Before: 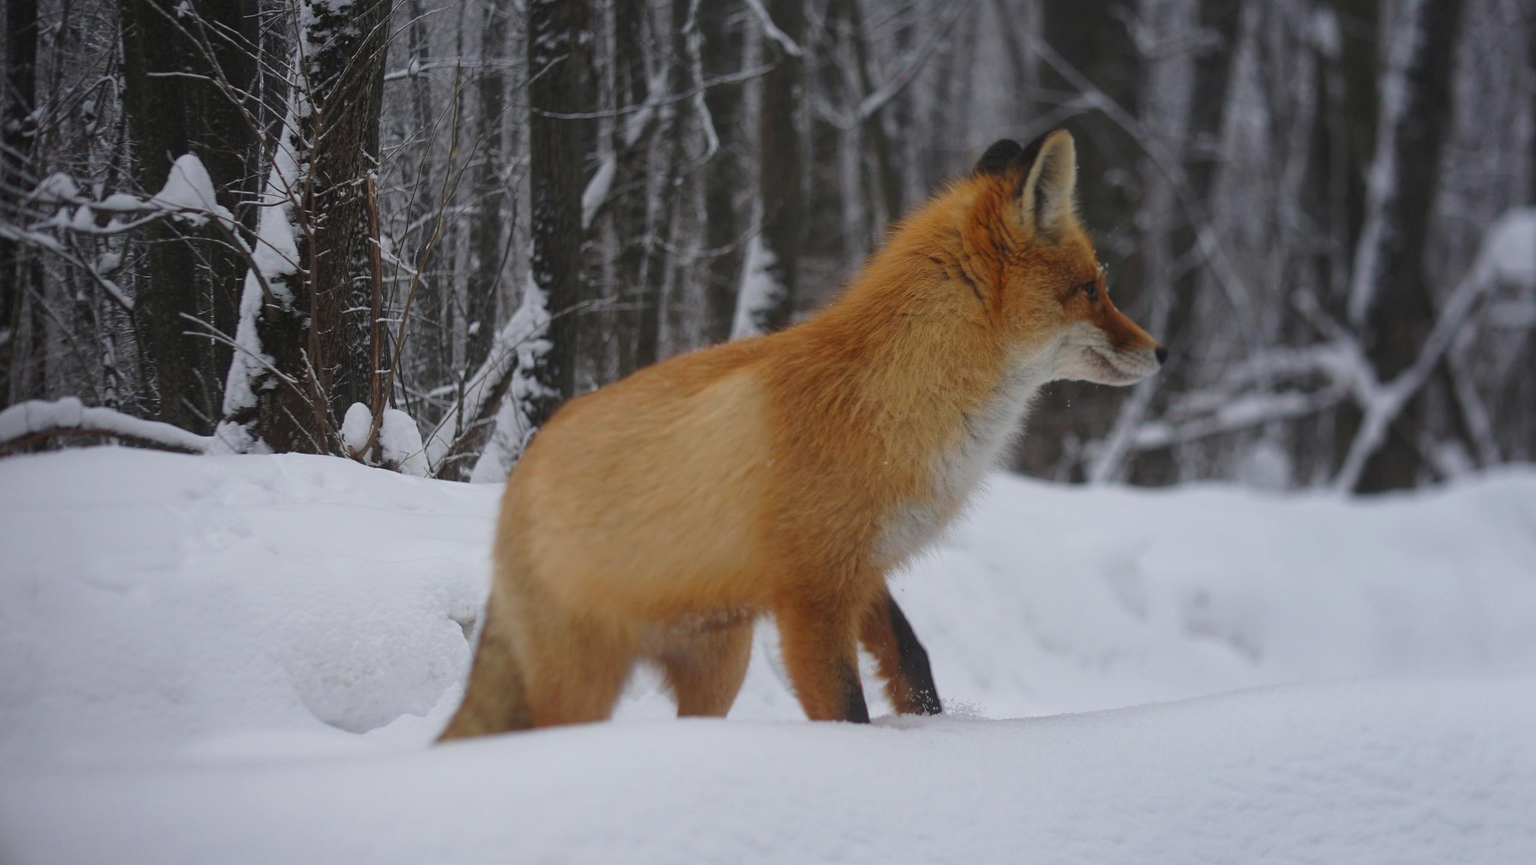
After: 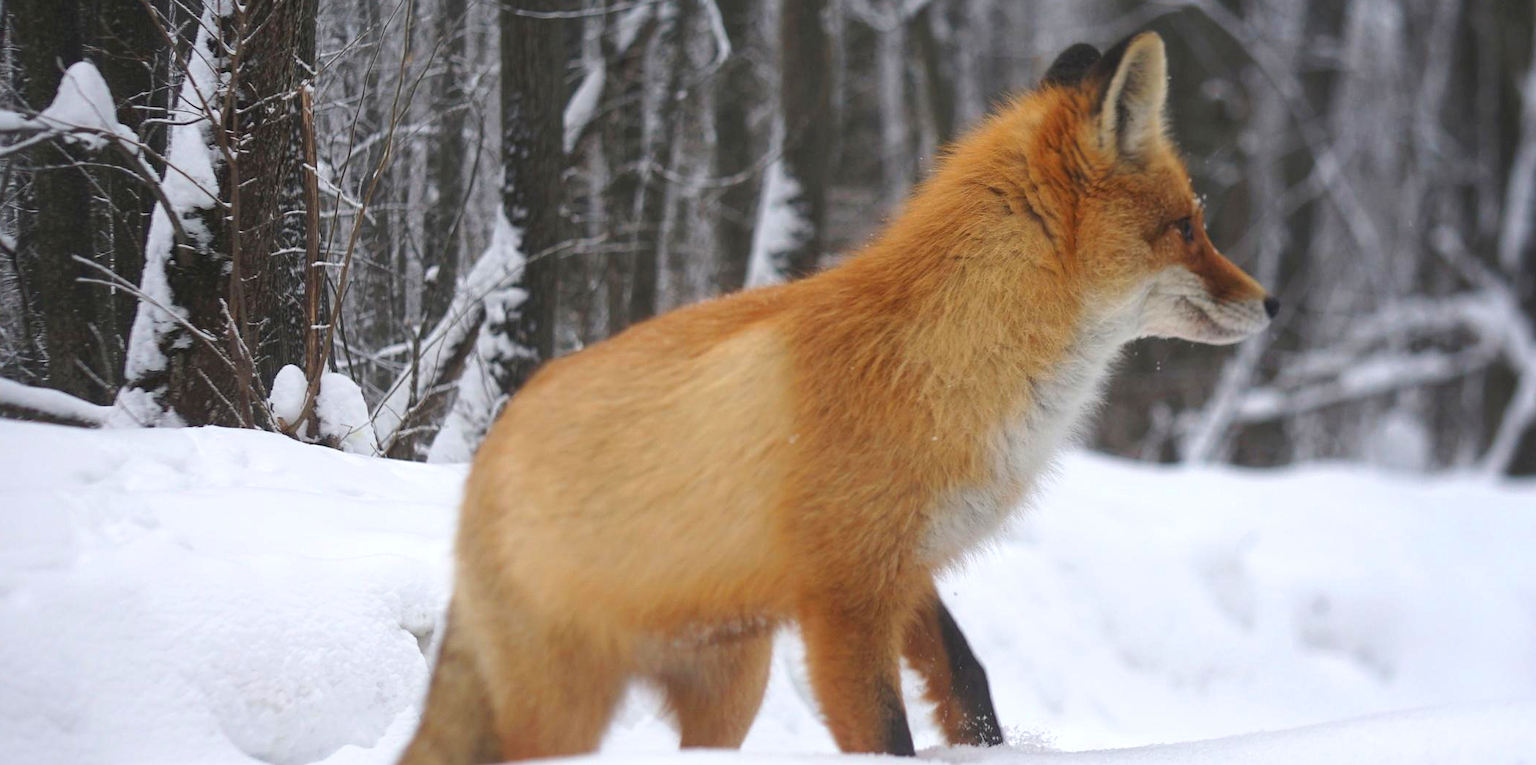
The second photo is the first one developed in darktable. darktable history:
exposure: exposure 0.779 EV, compensate exposure bias true, compensate highlight preservation false
crop: left 7.875%, top 12.008%, right 10.24%, bottom 15.48%
